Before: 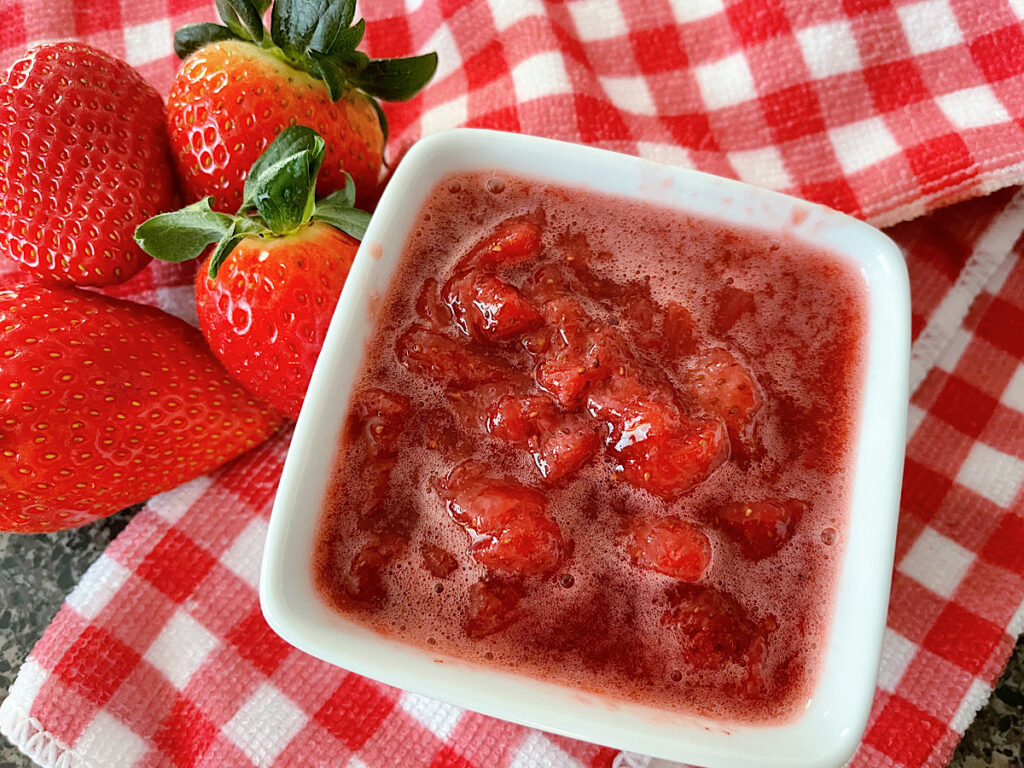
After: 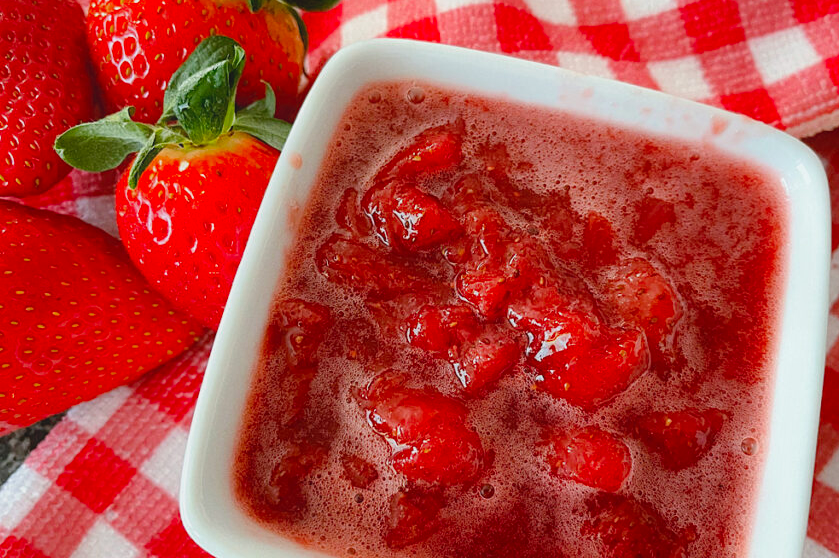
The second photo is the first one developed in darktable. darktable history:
crop: left 7.856%, top 11.836%, right 10.12%, bottom 15.387%
contrast equalizer: y [[0.439, 0.44, 0.442, 0.457, 0.493, 0.498], [0.5 ×6], [0.5 ×6], [0 ×6], [0 ×6]]
vibrance: vibrance 78%
